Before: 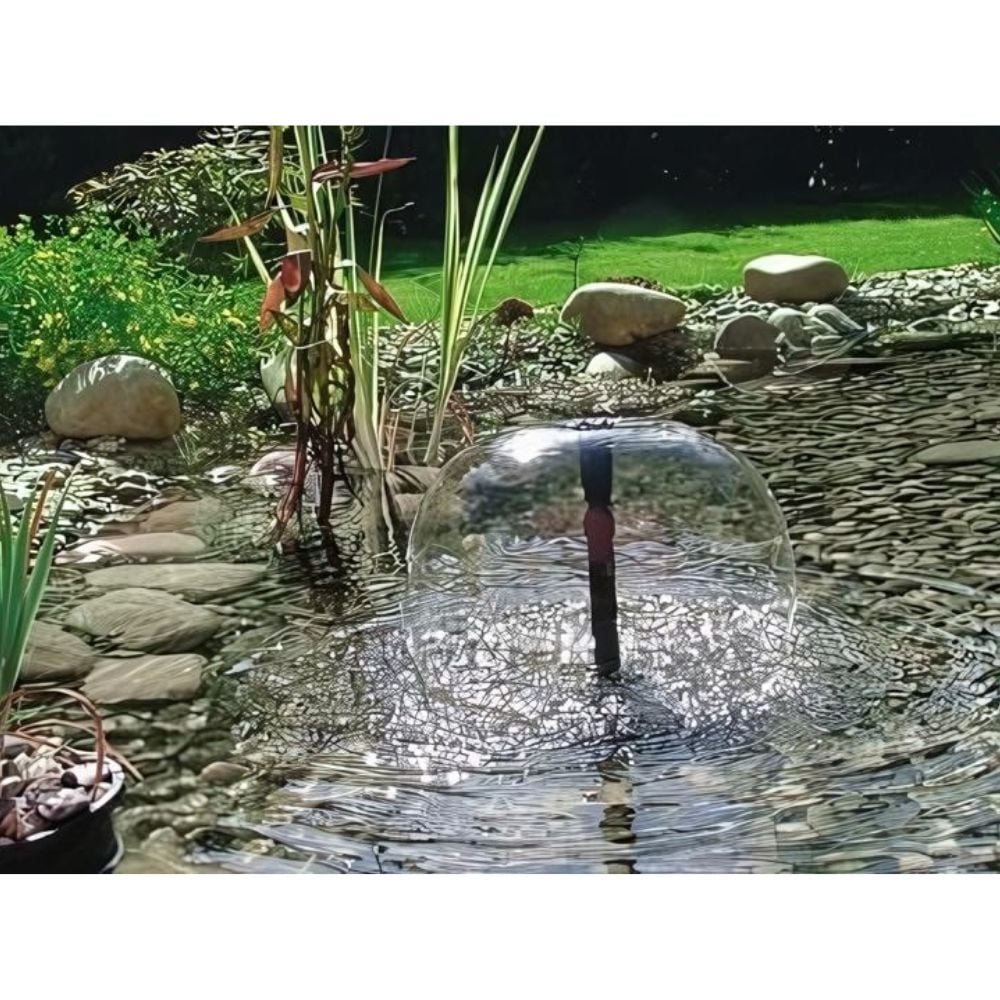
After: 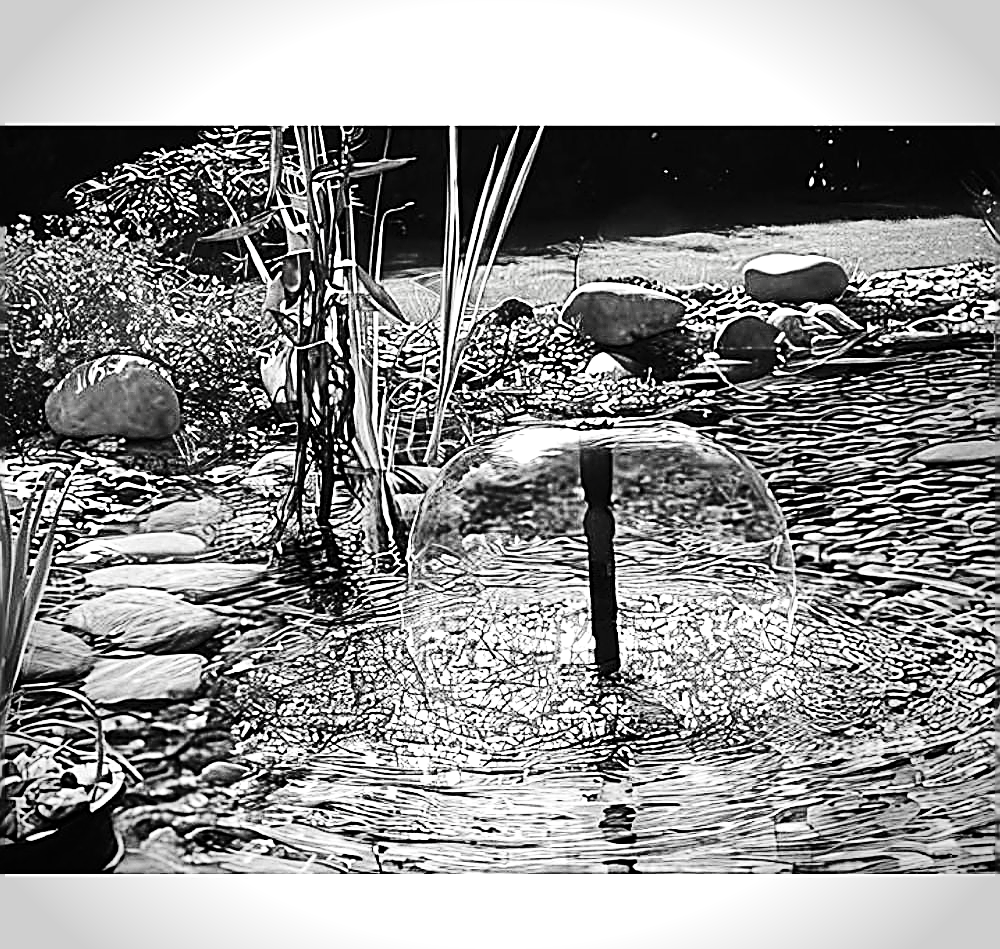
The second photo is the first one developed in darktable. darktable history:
contrast brightness saturation: saturation -0.986
vignetting: automatic ratio true
base curve: curves: ch0 [(0, 0) (0.032, 0.025) (0.121, 0.166) (0.206, 0.329) (0.605, 0.79) (1, 1)], preserve colors none
crop and rotate: top 0.009%, bottom 5.06%
sharpen: amount 1.876
tone equalizer: -8 EV -0.732 EV, -7 EV -0.687 EV, -6 EV -0.613 EV, -5 EV -0.395 EV, -3 EV 0.368 EV, -2 EV 0.6 EV, -1 EV 0.691 EV, +0 EV 0.738 EV, edges refinement/feathering 500, mask exposure compensation -1.57 EV, preserve details no
